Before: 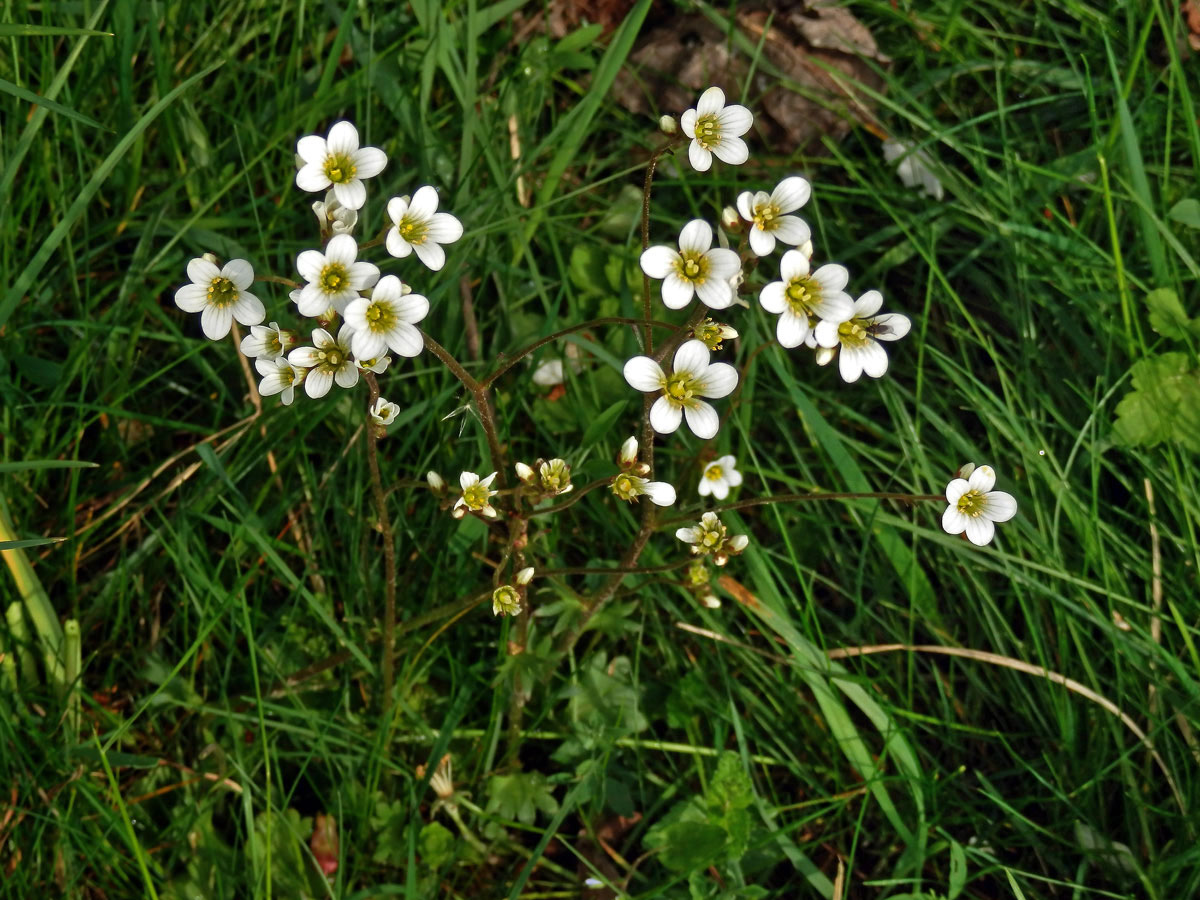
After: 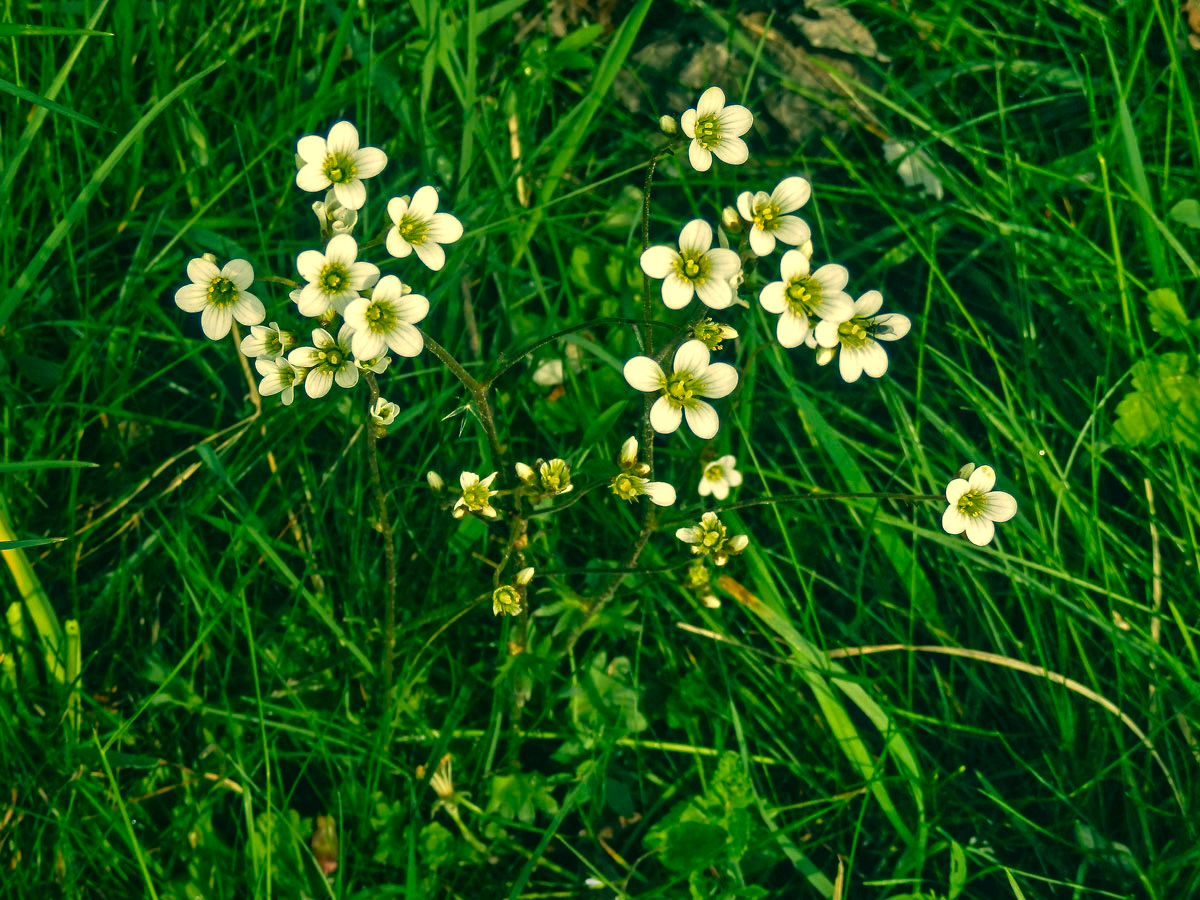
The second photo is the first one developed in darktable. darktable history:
local contrast: on, module defaults
exposure: exposure 0.203 EV, compensate exposure bias true, compensate highlight preservation false
color correction: highlights a* 1.96, highlights b* 34.23, shadows a* -36.63, shadows b* -6.22
